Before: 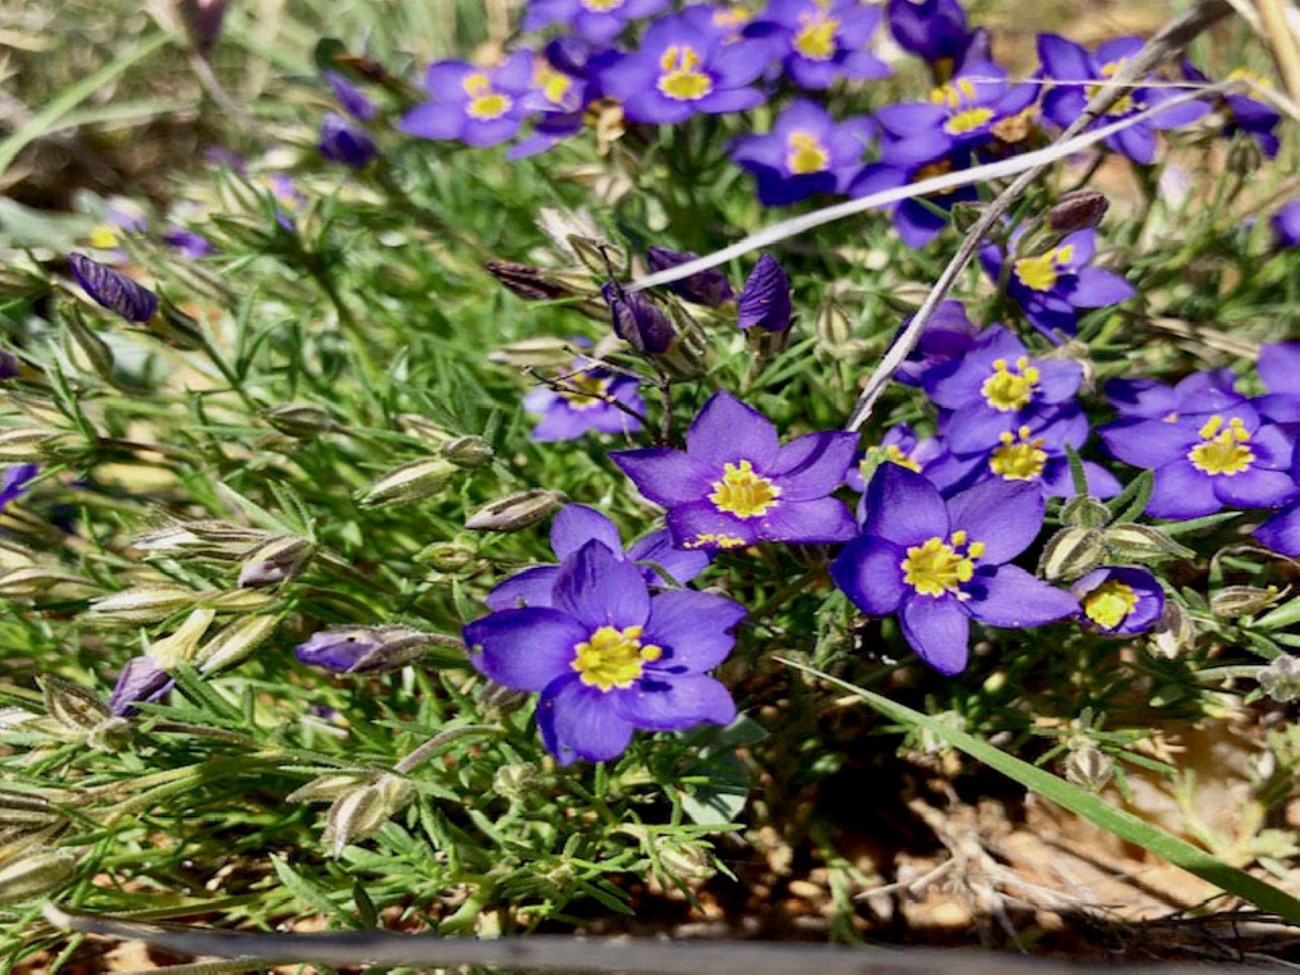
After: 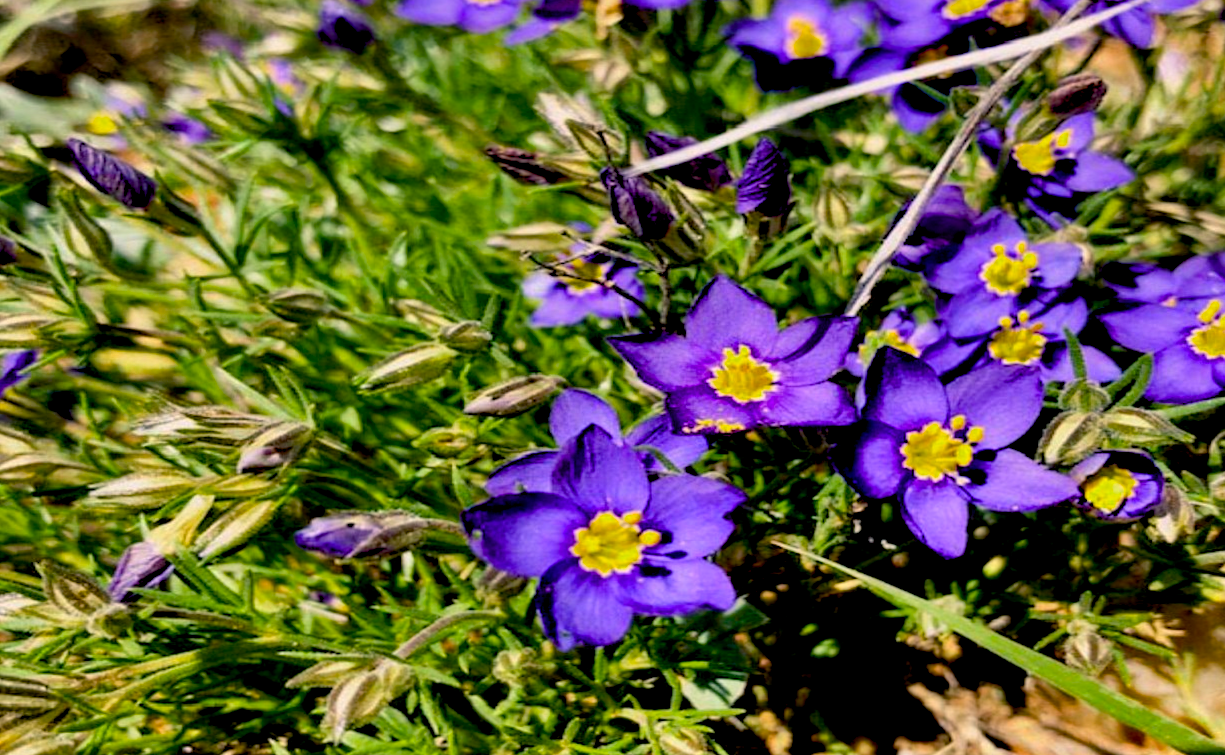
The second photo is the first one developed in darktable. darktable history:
shadows and highlights: white point adjustment 0.032, soften with gaussian
color balance rgb: shadows lift › chroma 2.064%, shadows lift › hue 216.79°, highlights gain › chroma 1.618%, highlights gain › hue 57.43°, global offset › luminance -1.418%, perceptual saturation grading › global saturation 30.087%, global vibrance 20%
crop and rotate: angle 0.103°, top 11.703%, right 5.475%, bottom 10.645%
